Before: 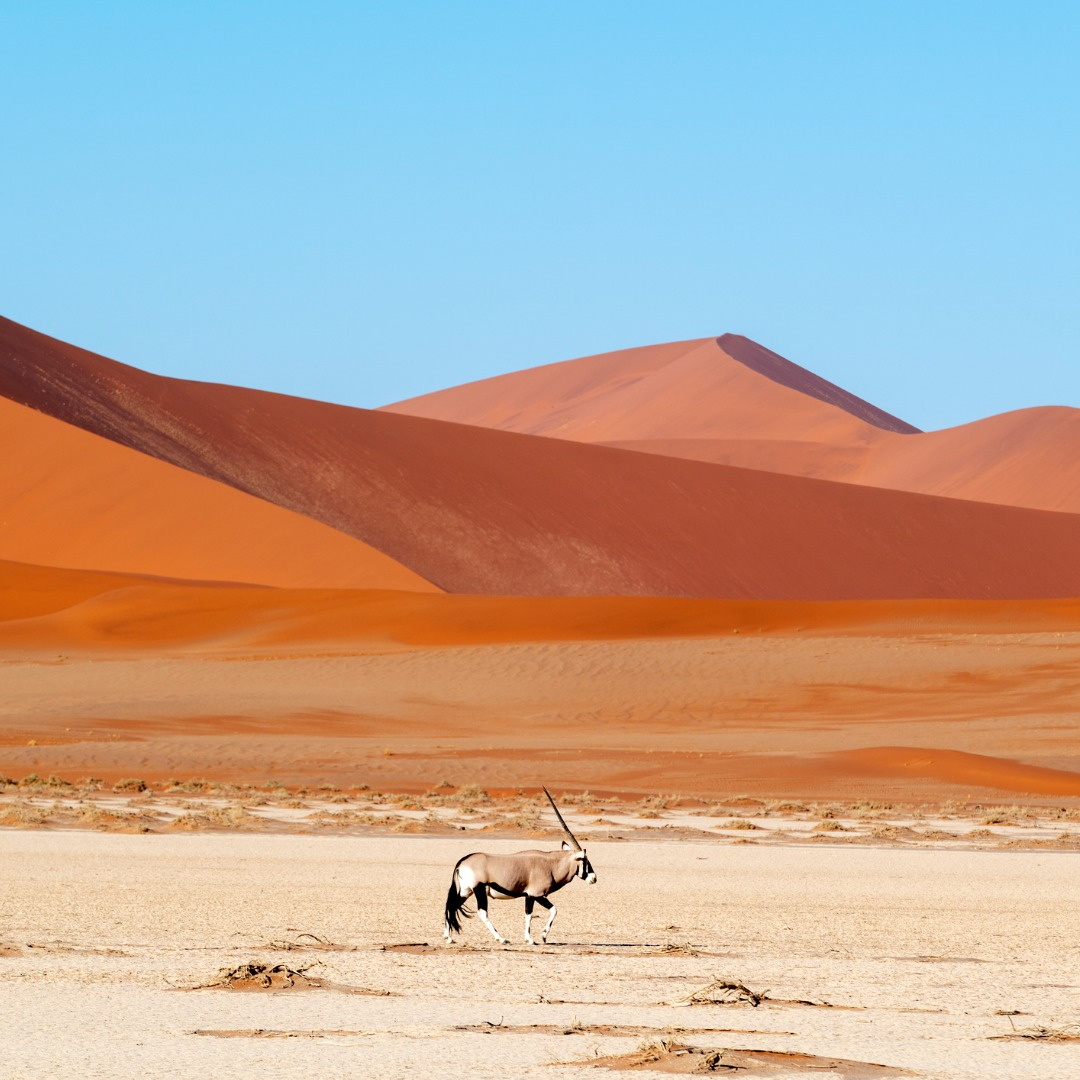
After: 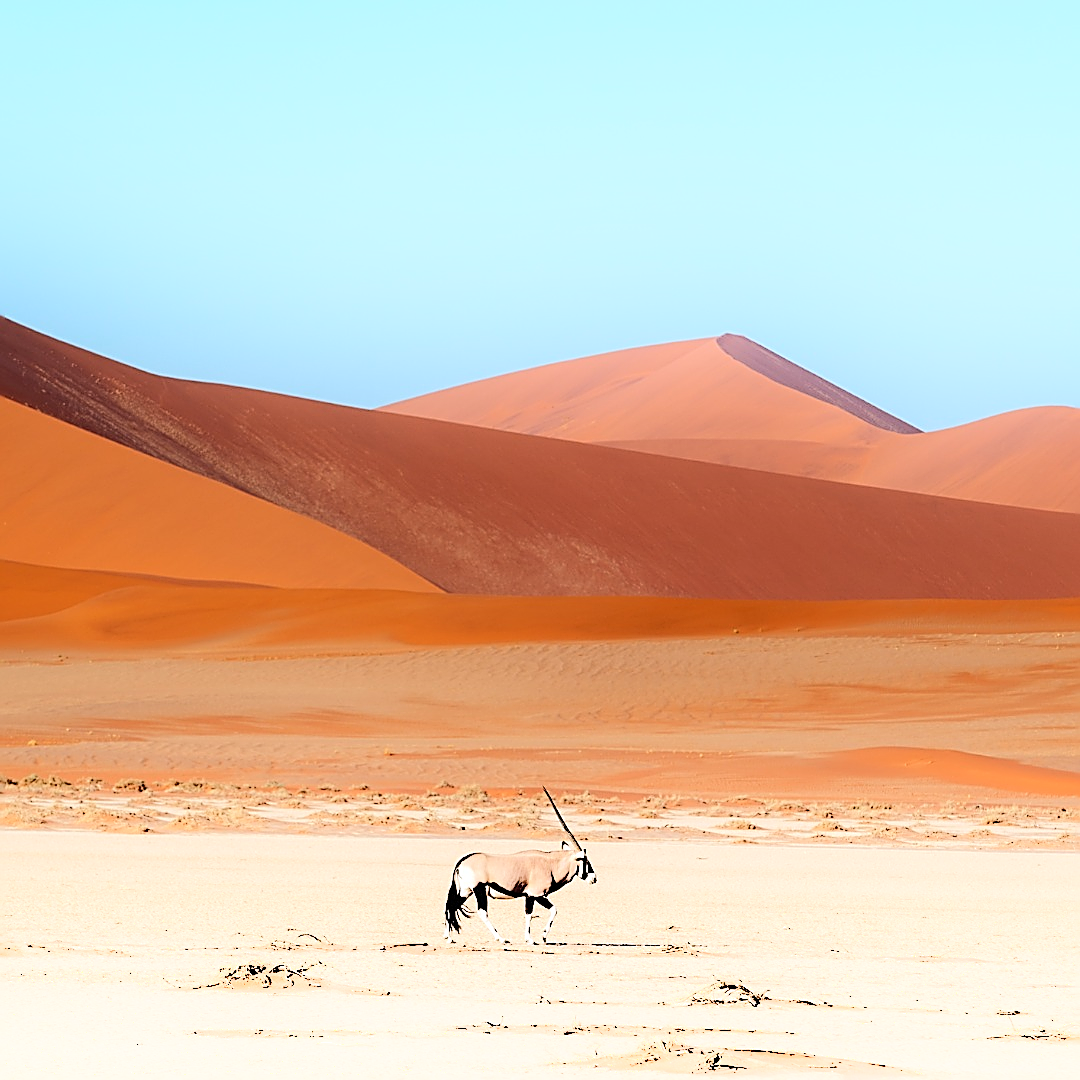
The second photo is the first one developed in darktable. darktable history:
sharpen: radius 1.685, amount 1.294
shadows and highlights: shadows -90, highlights 90, soften with gaussian
